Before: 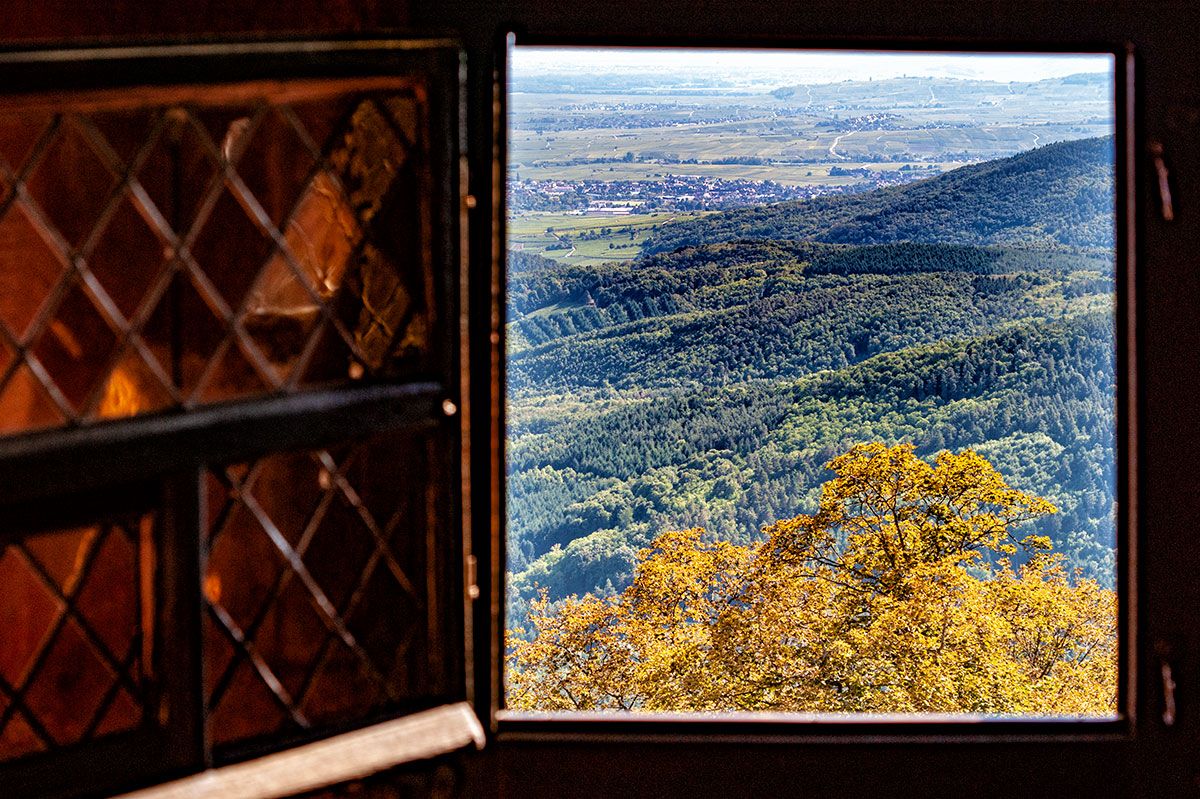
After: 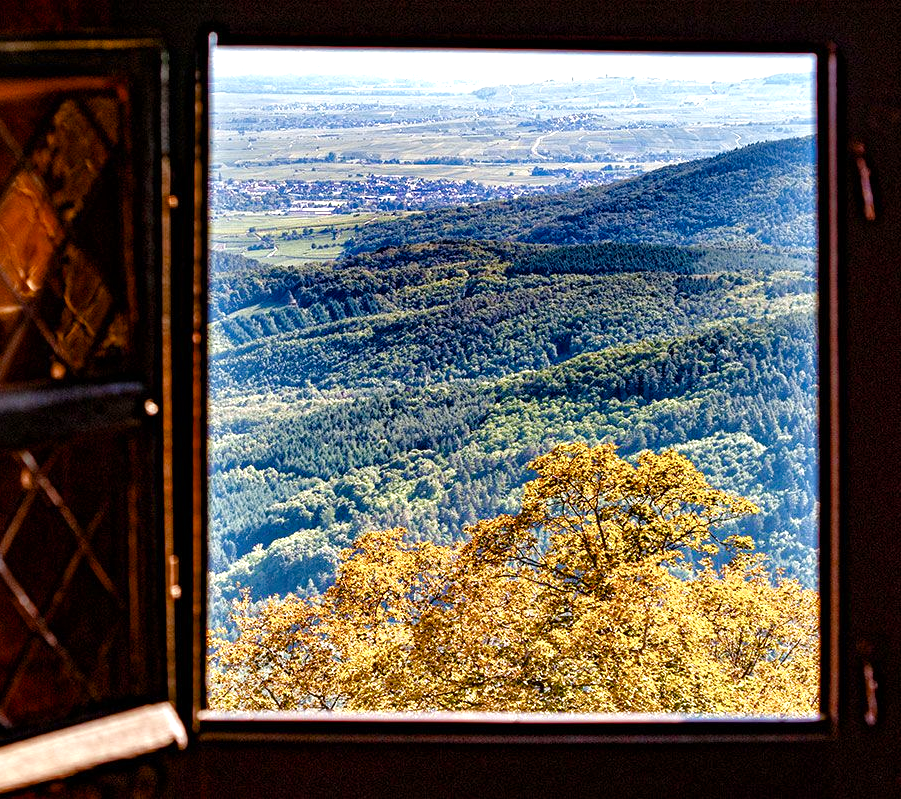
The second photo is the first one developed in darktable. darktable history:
color balance rgb: linear chroma grading › mid-tones 7.559%, perceptual saturation grading › global saturation 20%, perceptual saturation grading › highlights -50.323%, perceptual saturation grading › shadows 30.014%, perceptual brilliance grading › global brilliance 11.948%
crop and rotate: left 24.888%
